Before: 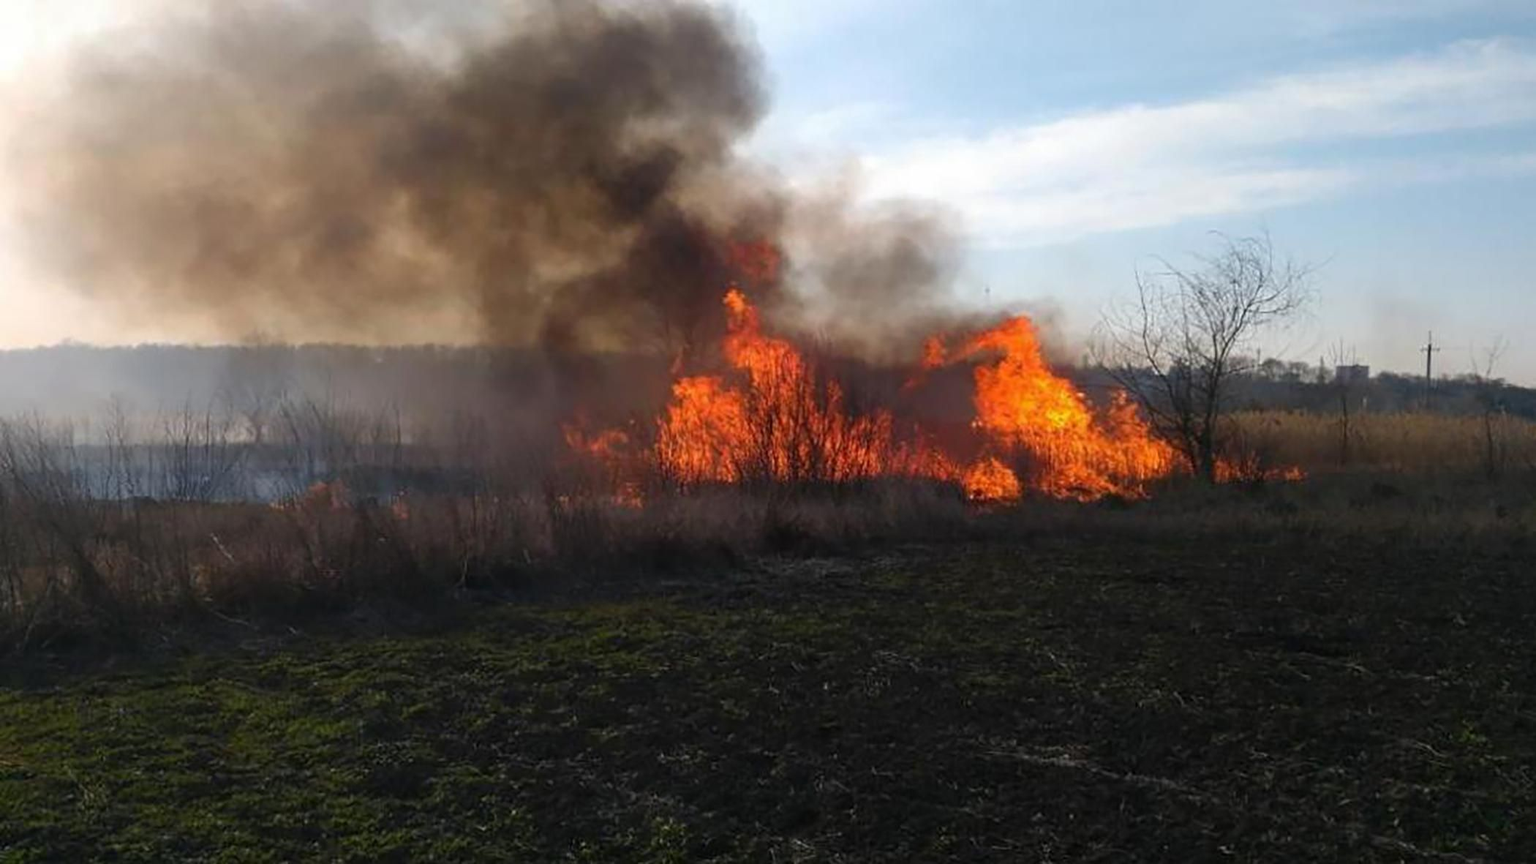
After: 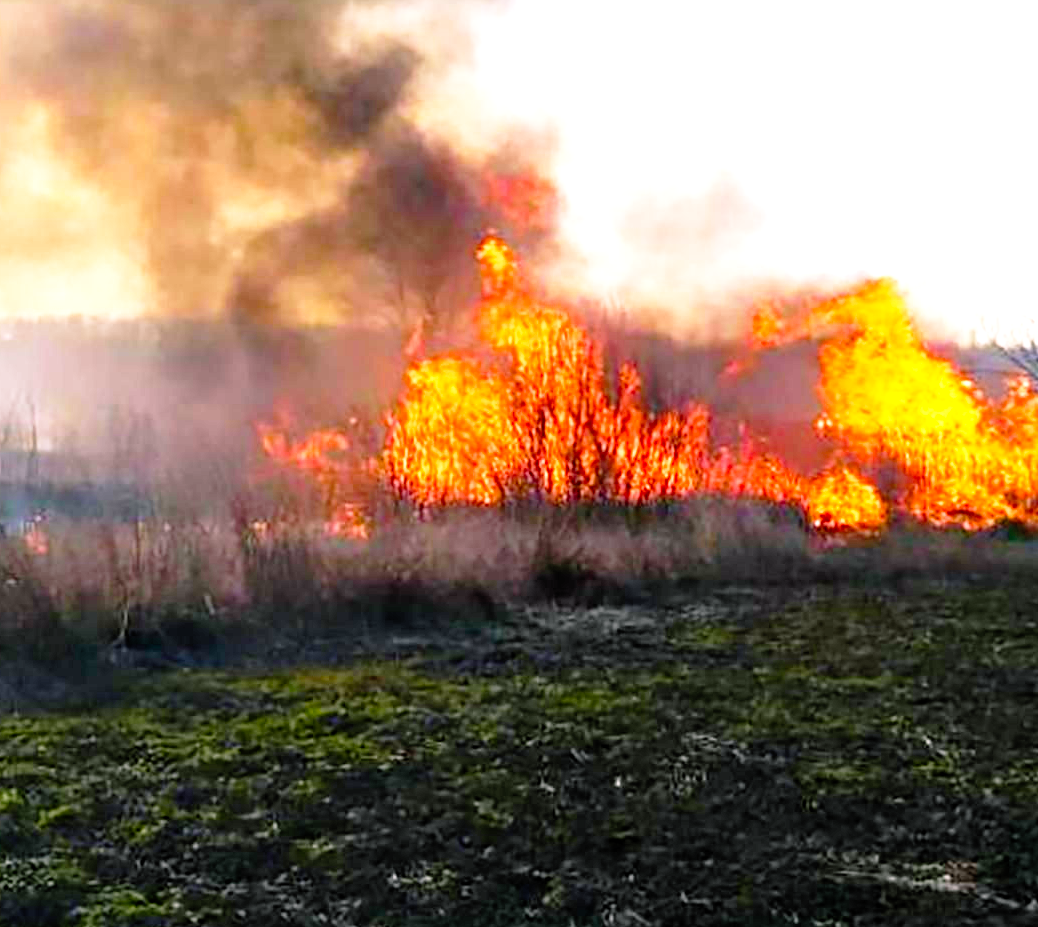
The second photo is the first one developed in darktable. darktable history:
crop and rotate: angle 0.02°, left 24.353%, top 13.219%, right 26.156%, bottom 8.224%
levels: levels [0.016, 0.492, 0.969]
color balance rgb: shadows lift › chroma 2%, shadows lift › hue 217.2°, power › chroma 0.25%, power › hue 60°, highlights gain › chroma 1.5%, highlights gain › hue 309.6°, global offset › luminance -0.5%, perceptual saturation grading › global saturation 15%, global vibrance 20%
exposure: black level correction 0, exposure 1 EV, compensate exposure bias true, compensate highlight preservation false
base curve: curves: ch0 [(0, 0) (0.012, 0.01) (0.073, 0.168) (0.31, 0.711) (0.645, 0.957) (1, 1)], preserve colors none
